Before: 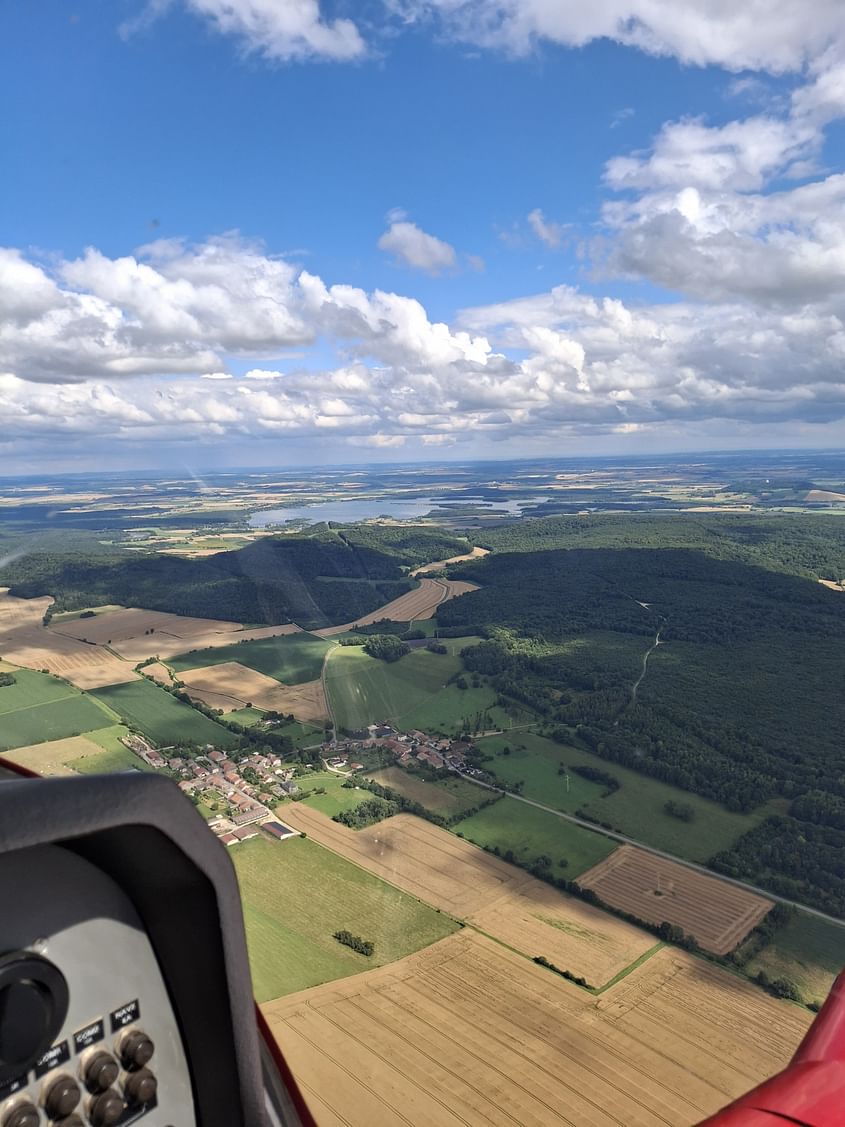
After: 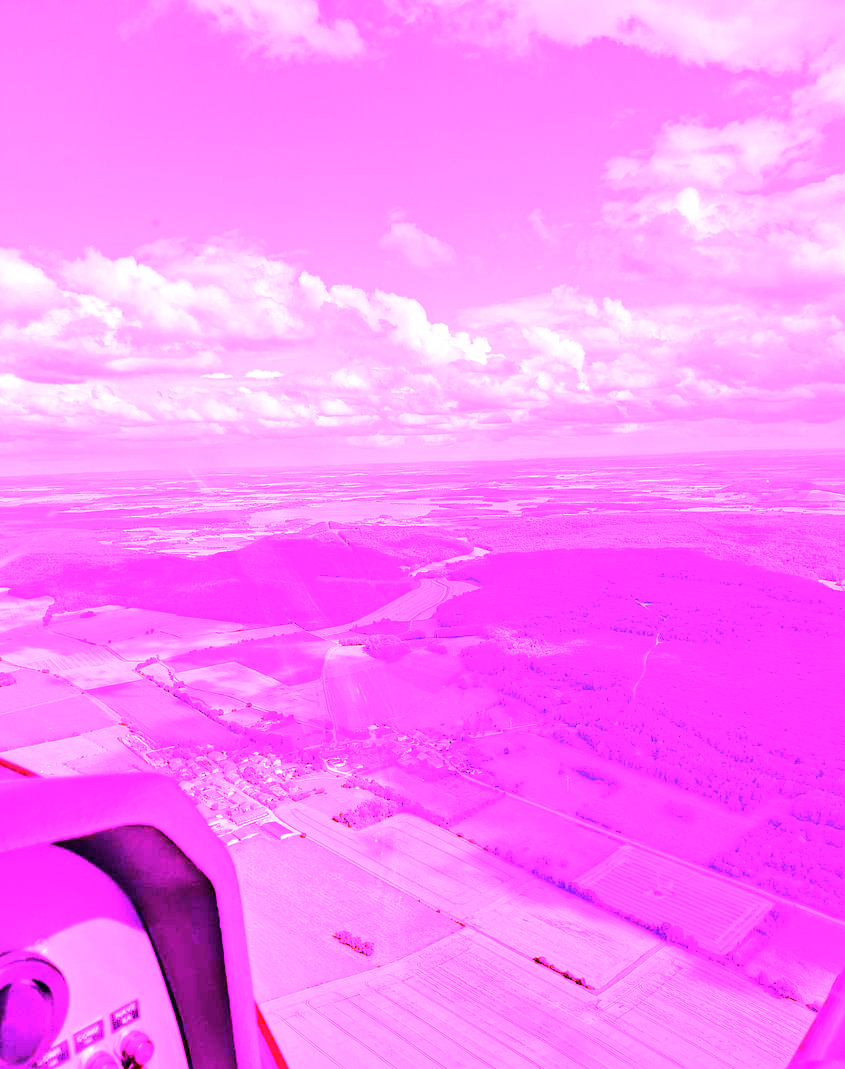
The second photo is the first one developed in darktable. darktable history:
white balance: red 8, blue 8
crop and rotate: top 0%, bottom 5.097%
haze removal: compatibility mode true, adaptive false
local contrast: mode bilateral grid, contrast 100, coarseness 100, detail 94%, midtone range 0.2
